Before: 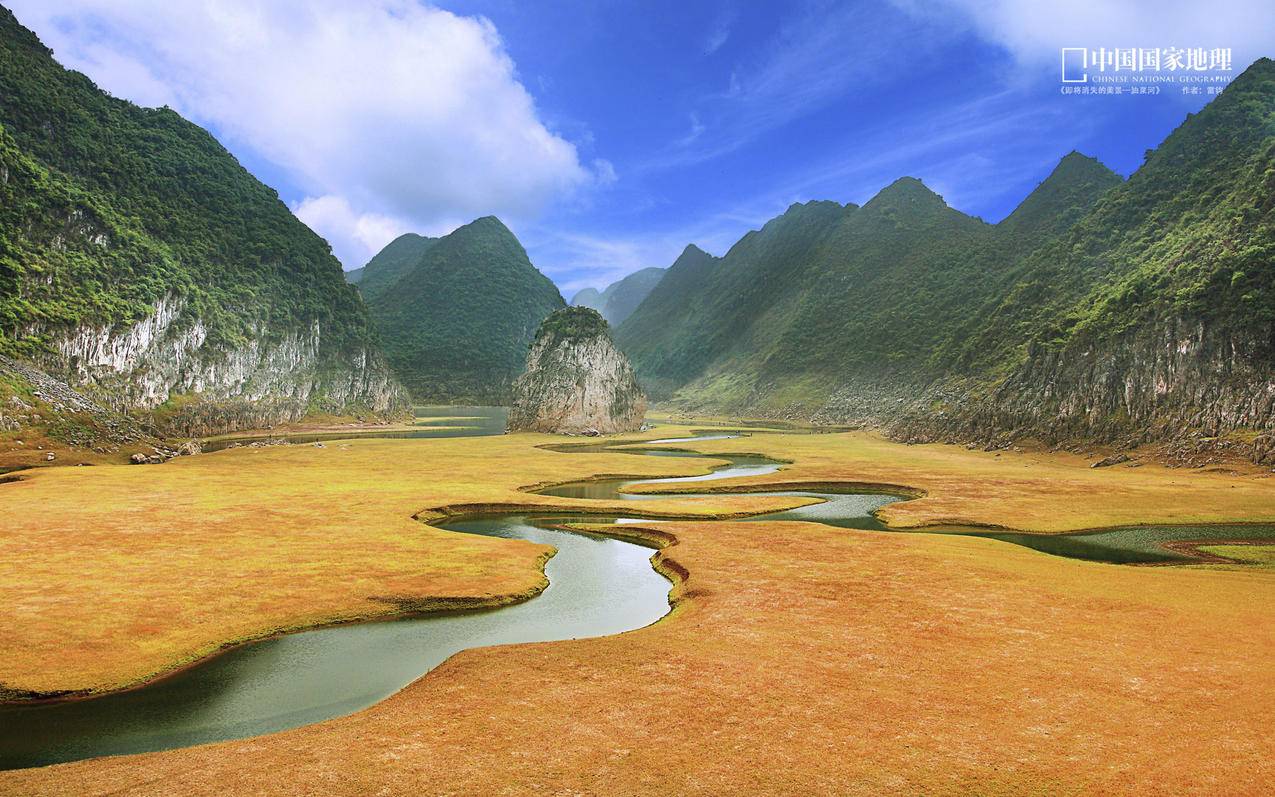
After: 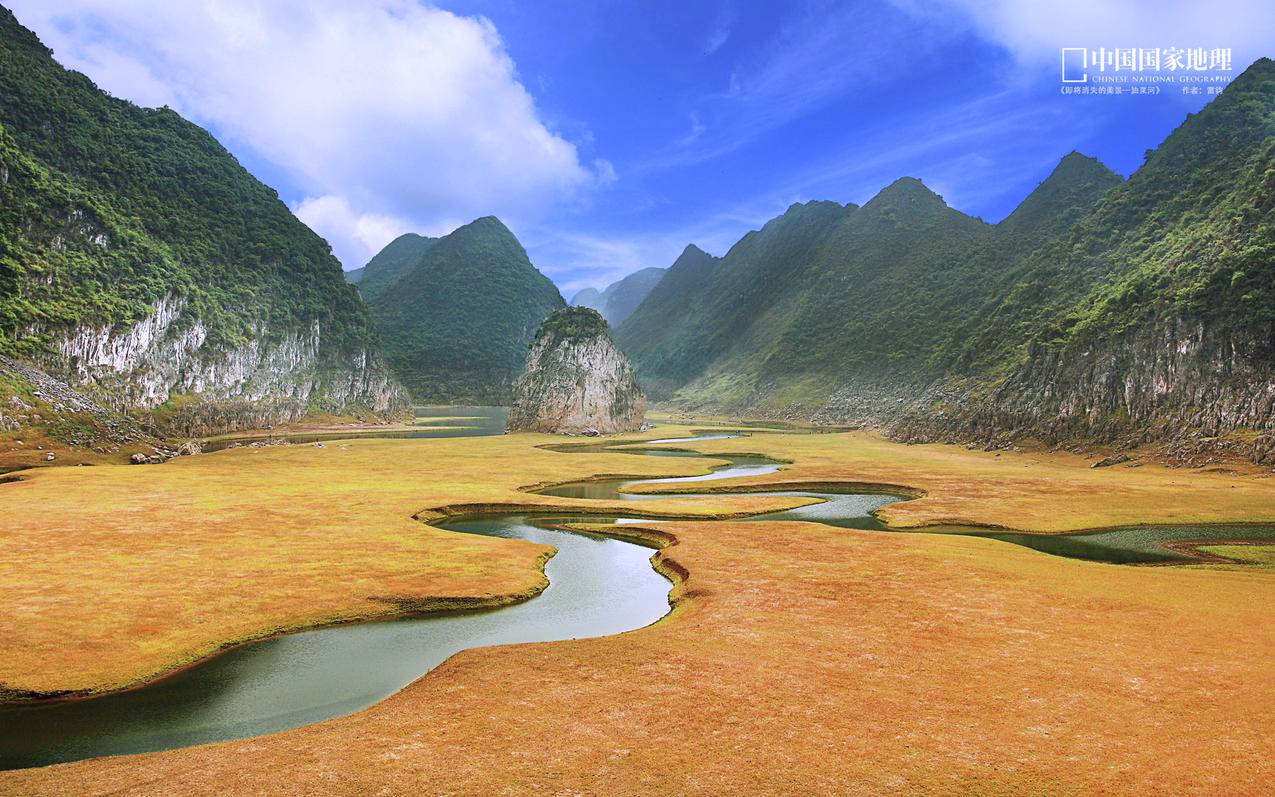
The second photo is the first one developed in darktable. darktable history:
white balance: red 1.004, blue 1.096
